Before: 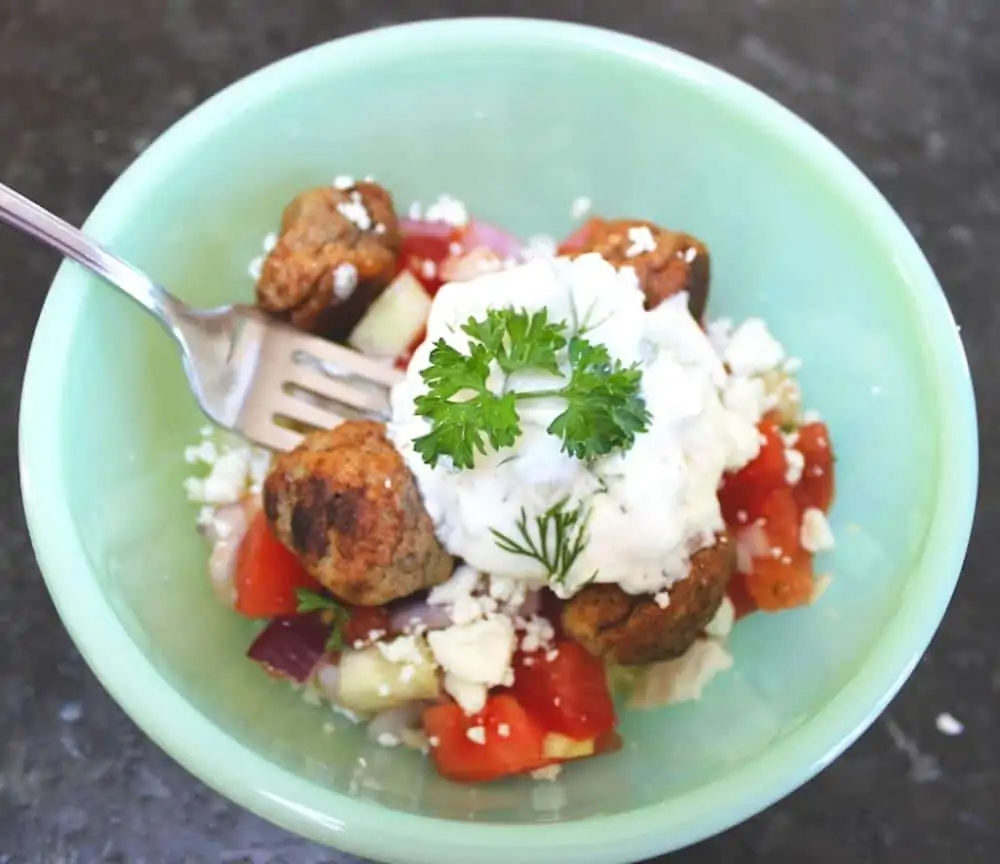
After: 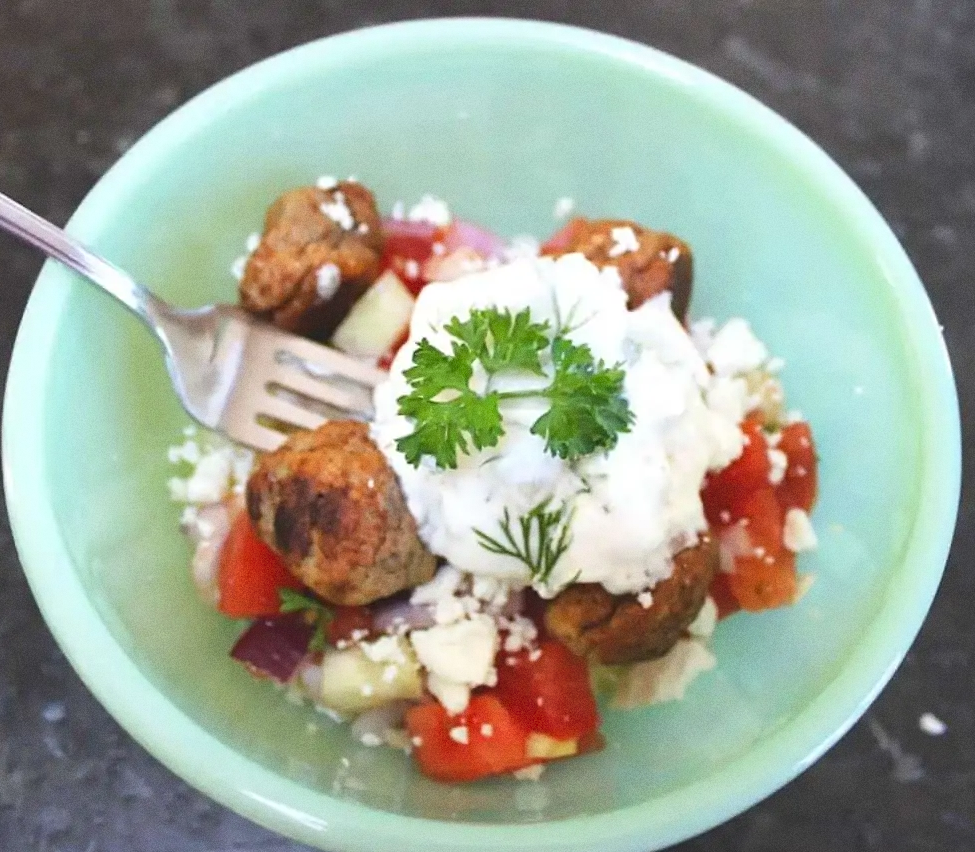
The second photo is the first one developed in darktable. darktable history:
grain: on, module defaults
crop and rotate: left 1.774%, right 0.633%, bottom 1.28%
